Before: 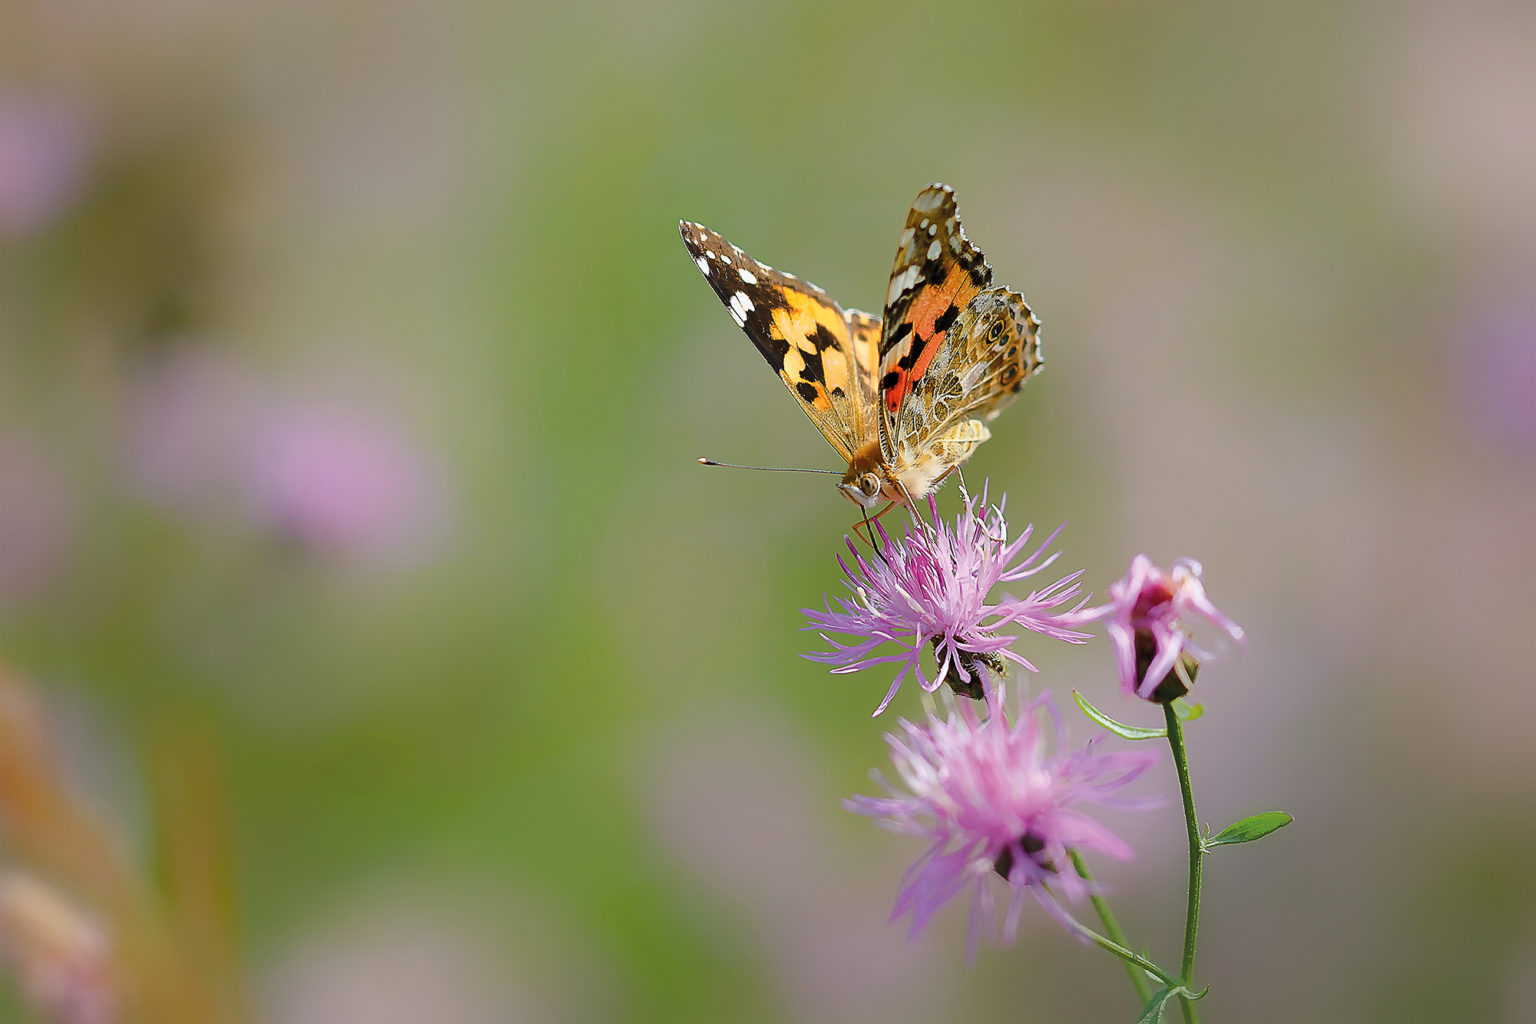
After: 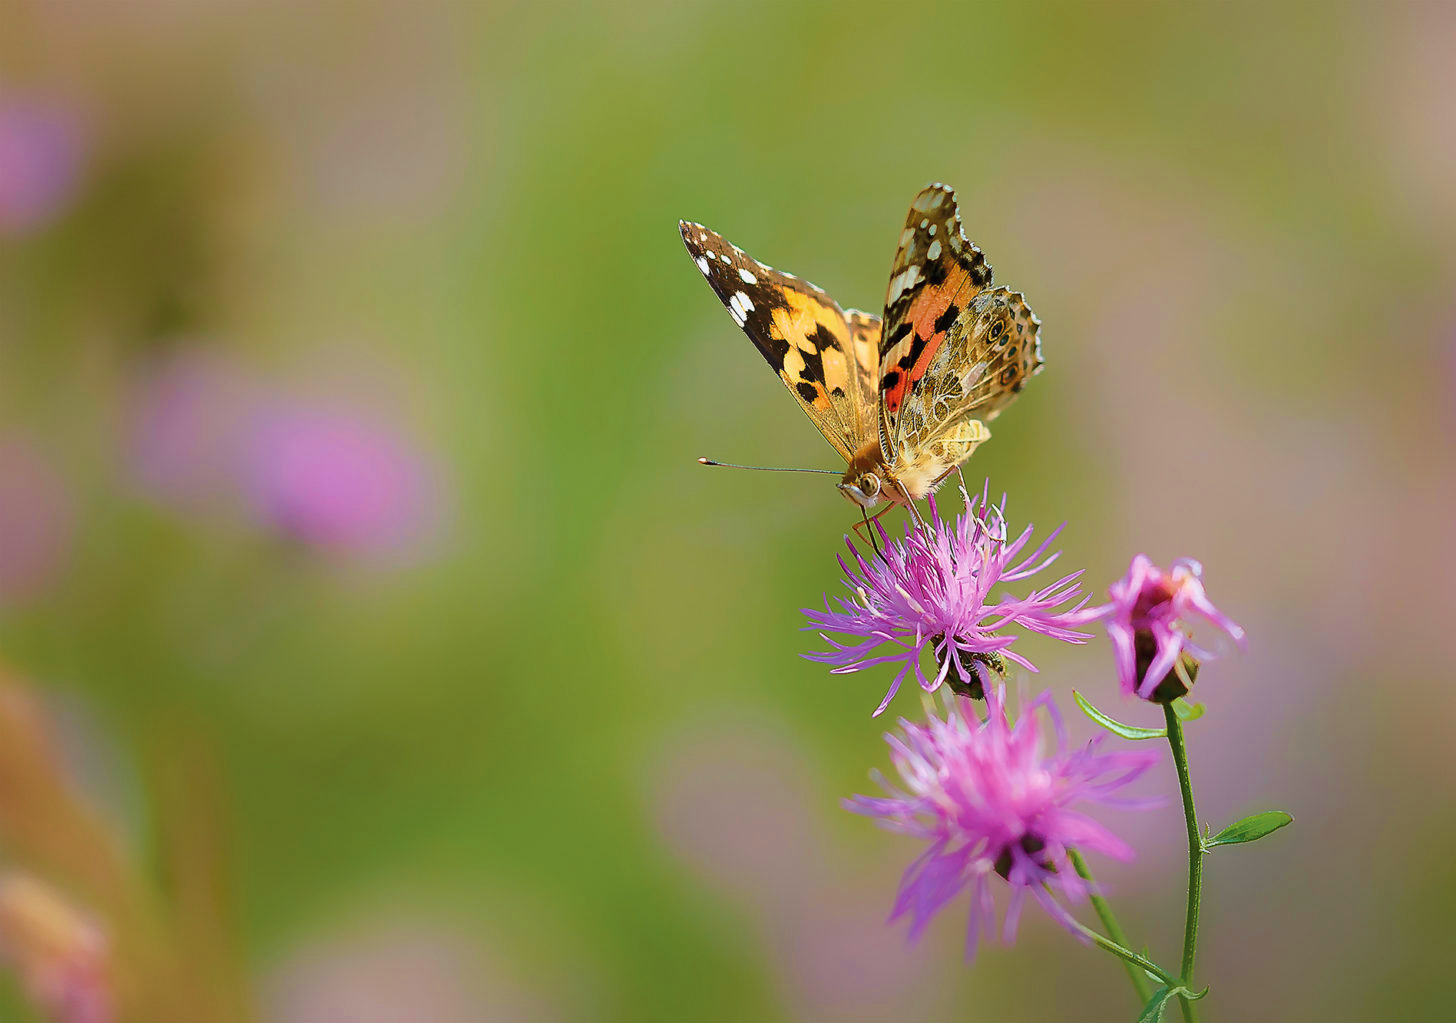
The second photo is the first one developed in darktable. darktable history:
crop and rotate: right 5.183%
exposure: black level correction 0, exposure 0.589 EV, compensate exposure bias true, compensate highlight preservation false
velvia: strength 75%
